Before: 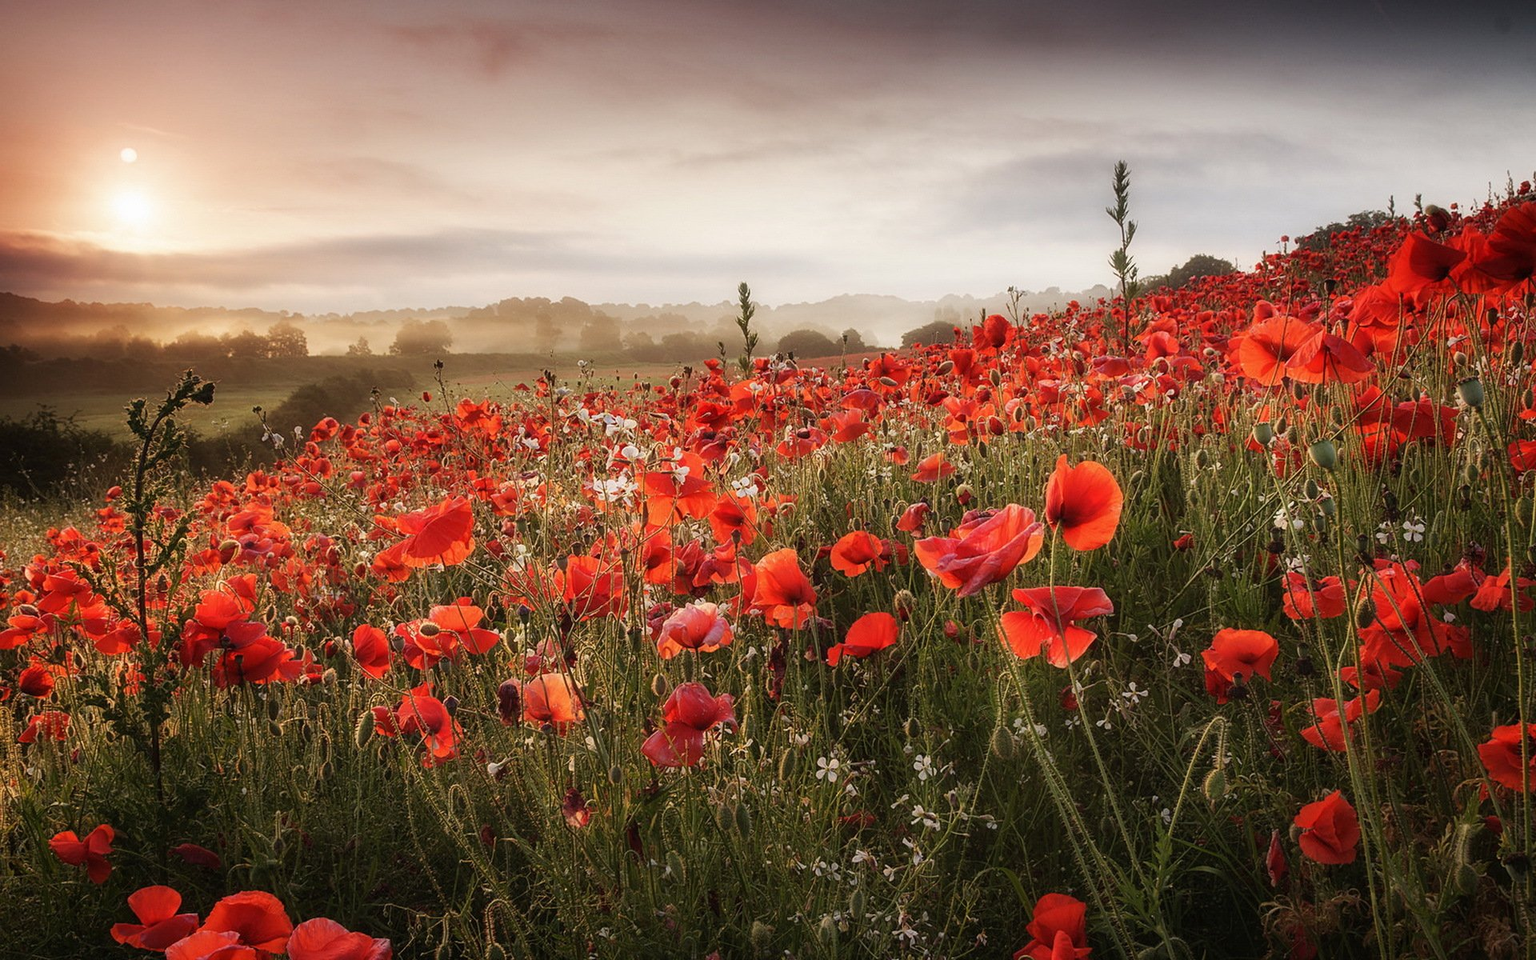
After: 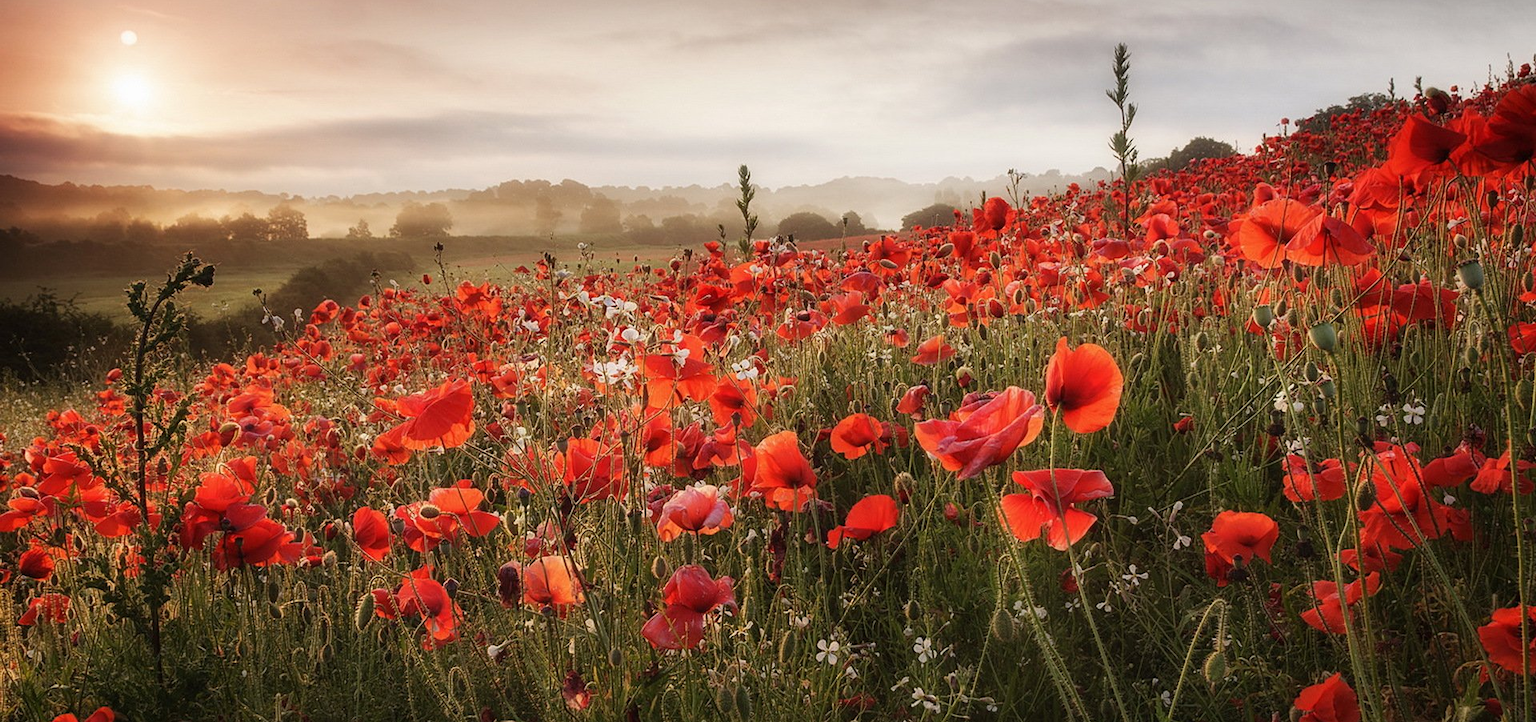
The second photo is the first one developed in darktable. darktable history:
crop and rotate: top 12.291%, bottom 12.41%
